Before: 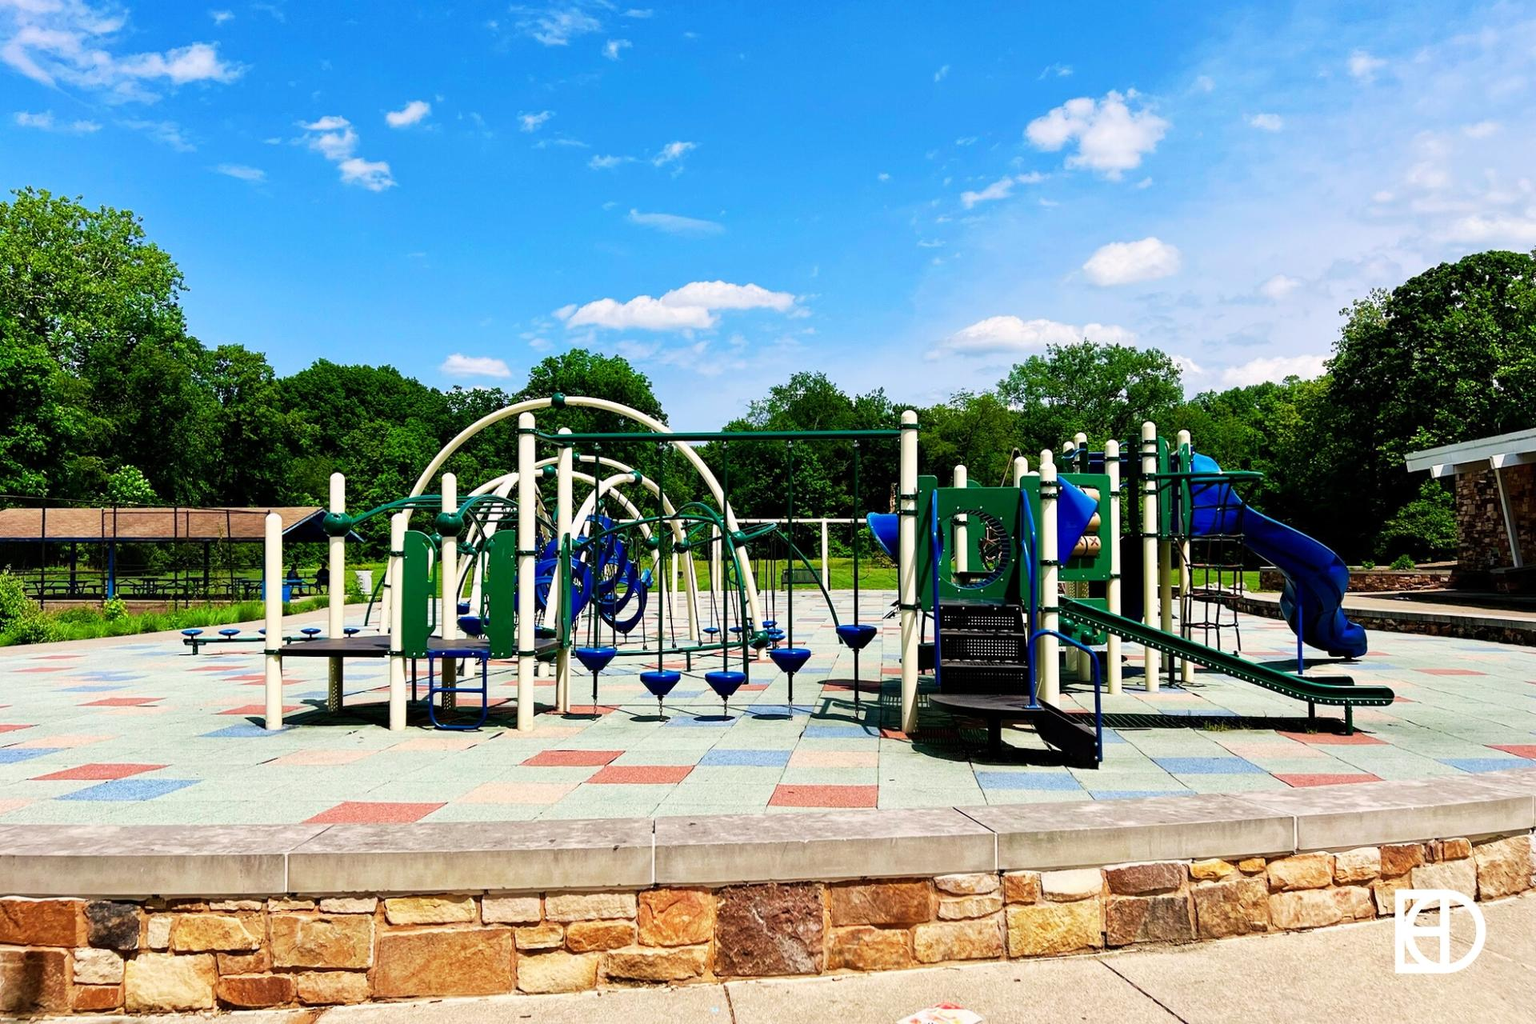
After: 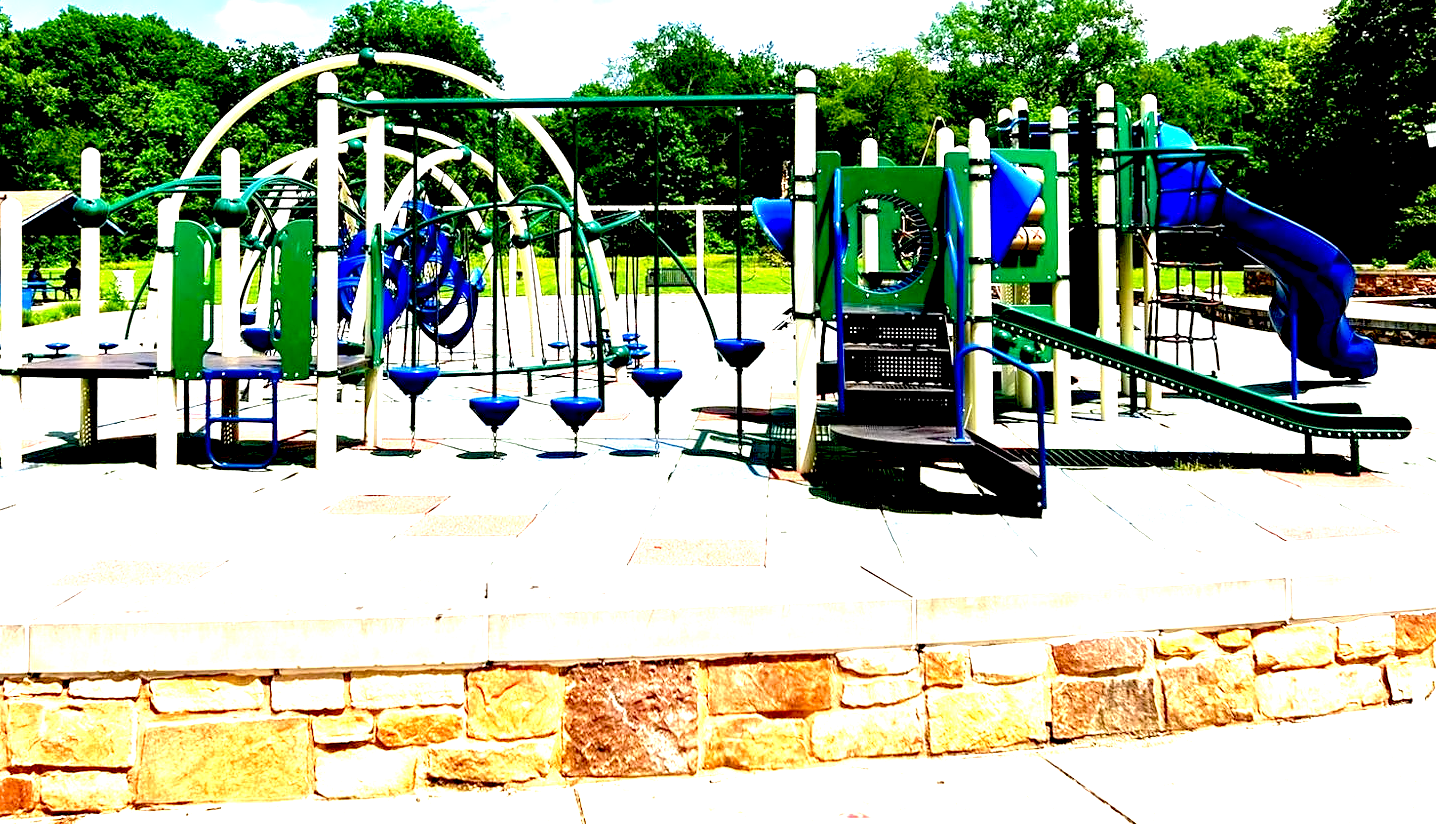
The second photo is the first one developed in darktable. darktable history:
contrast equalizer: y [[0.5 ×4, 0.524, 0.59], [0.5 ×6], [0.5 ×6], [0, 0, 0, 0.01, 0.045, 0.012], [0, 0, 0, 0.044, 0.195, 0.131]]
exposure: black level correction 0.015, exposure 1.782 EV, compensate highlight preservation false
crop and rotate: left 17.287%, top 34.649%, right 7.909%, bottom 0.946%
